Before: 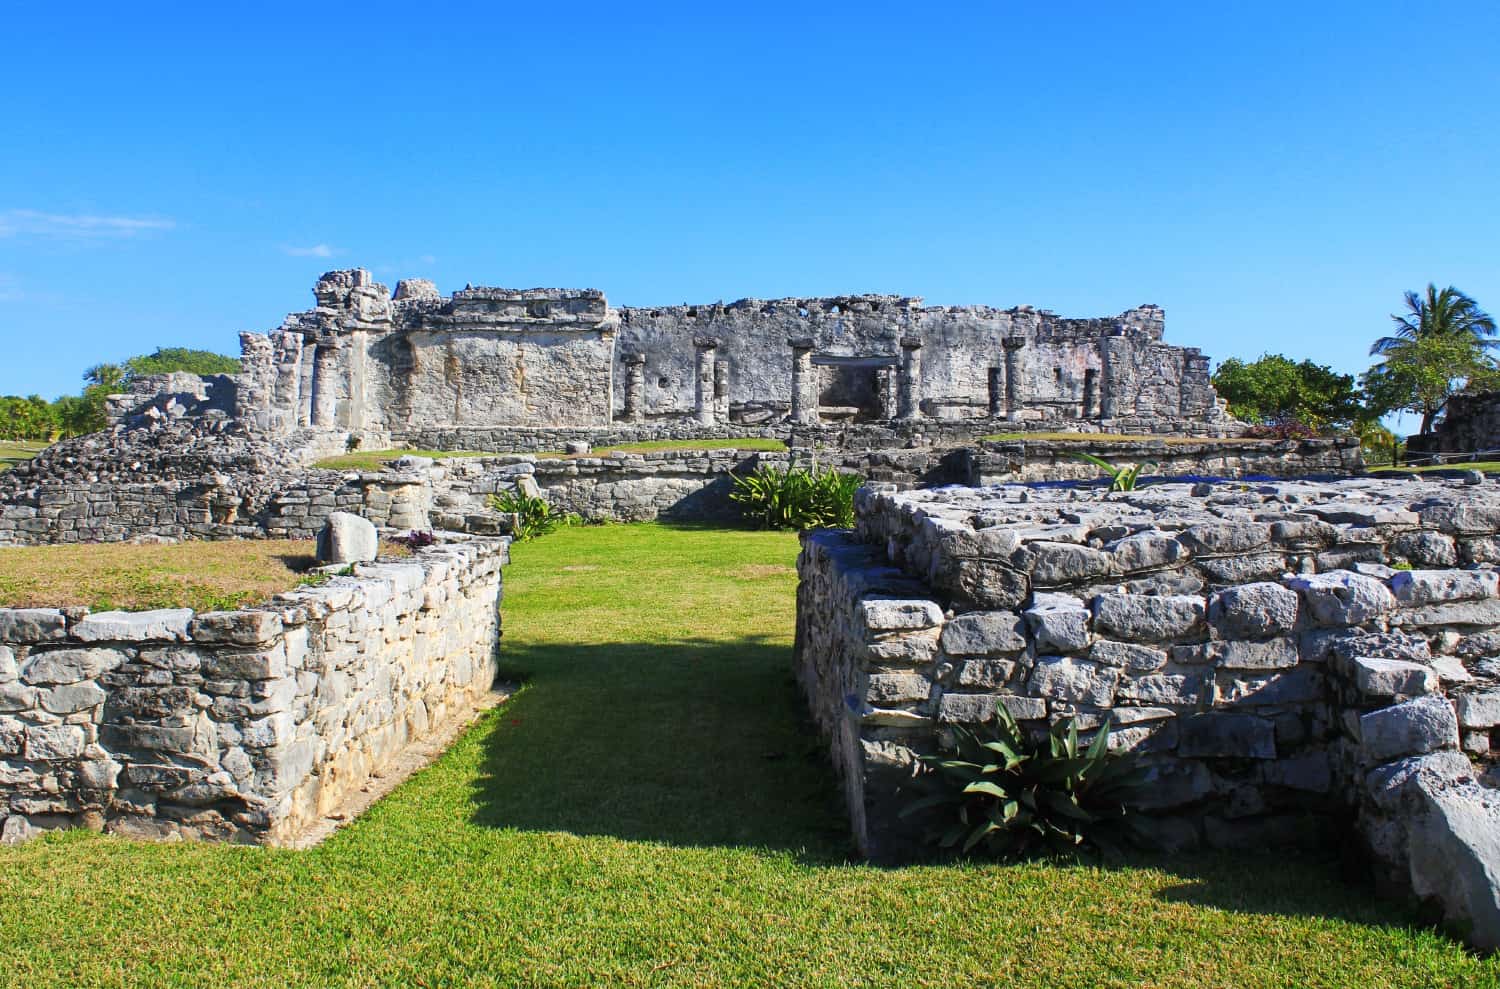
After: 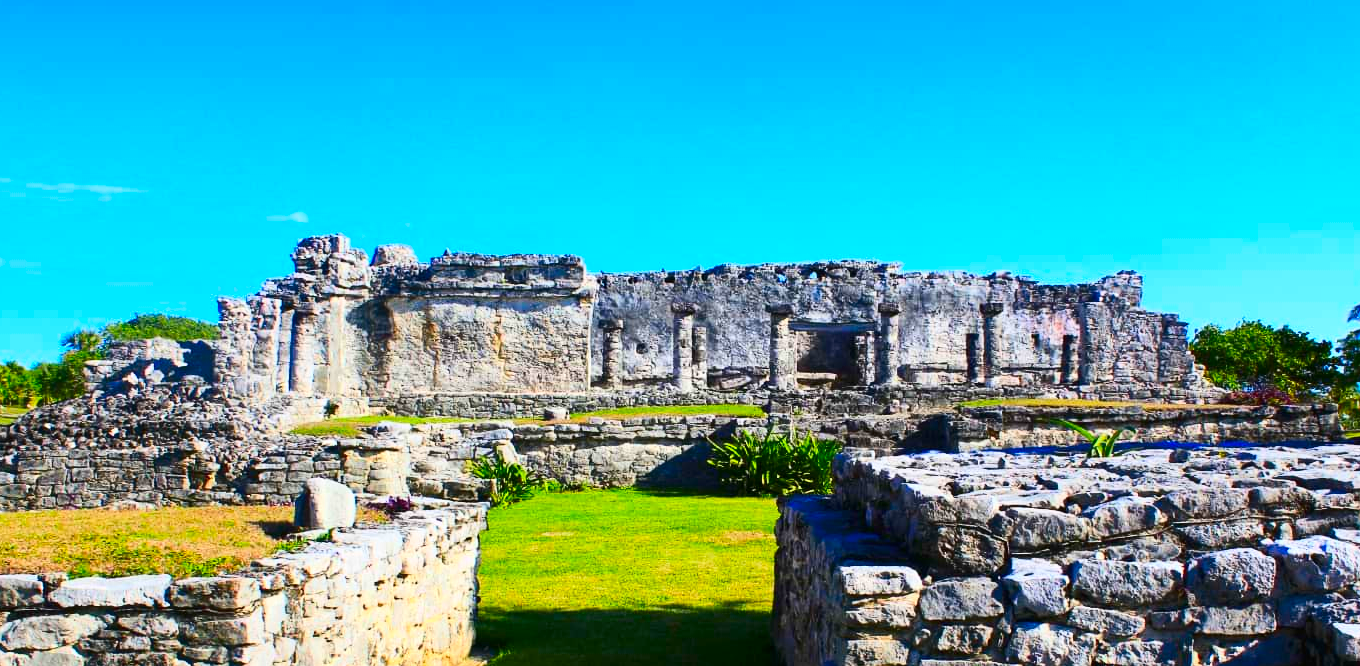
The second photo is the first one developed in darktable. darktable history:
crop: left 1.509%, top 3.452%, right 7.696%, bottom 28.452%
contrast brightness saturation: contrast 0.26, brightness 0.02, saturation 0.87
